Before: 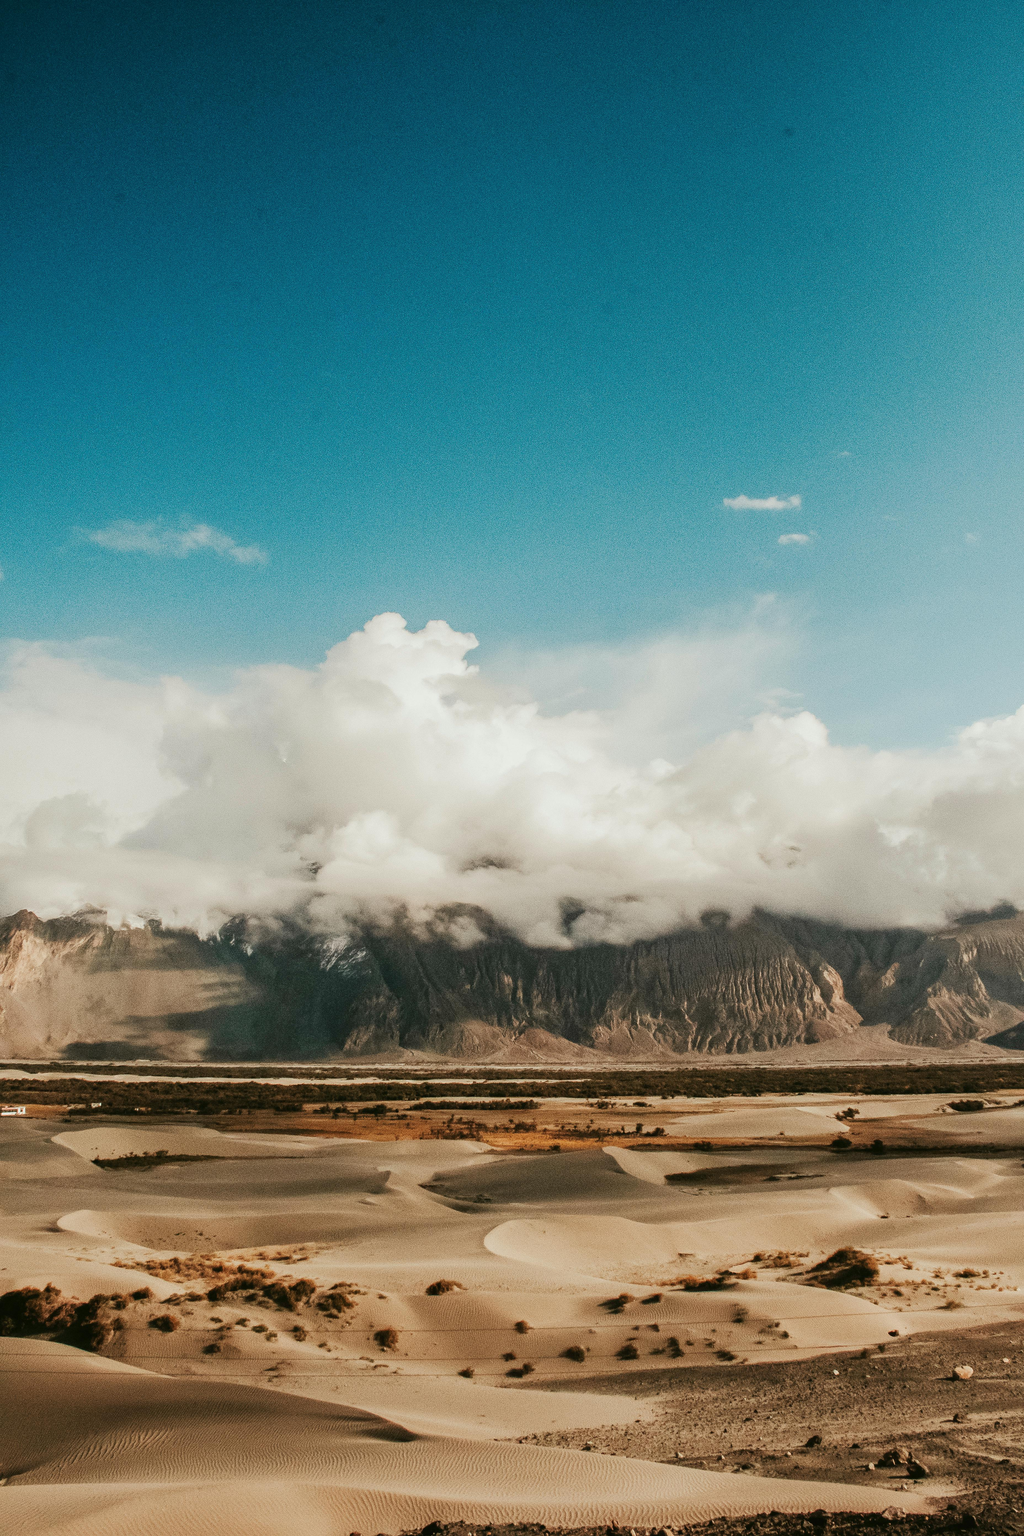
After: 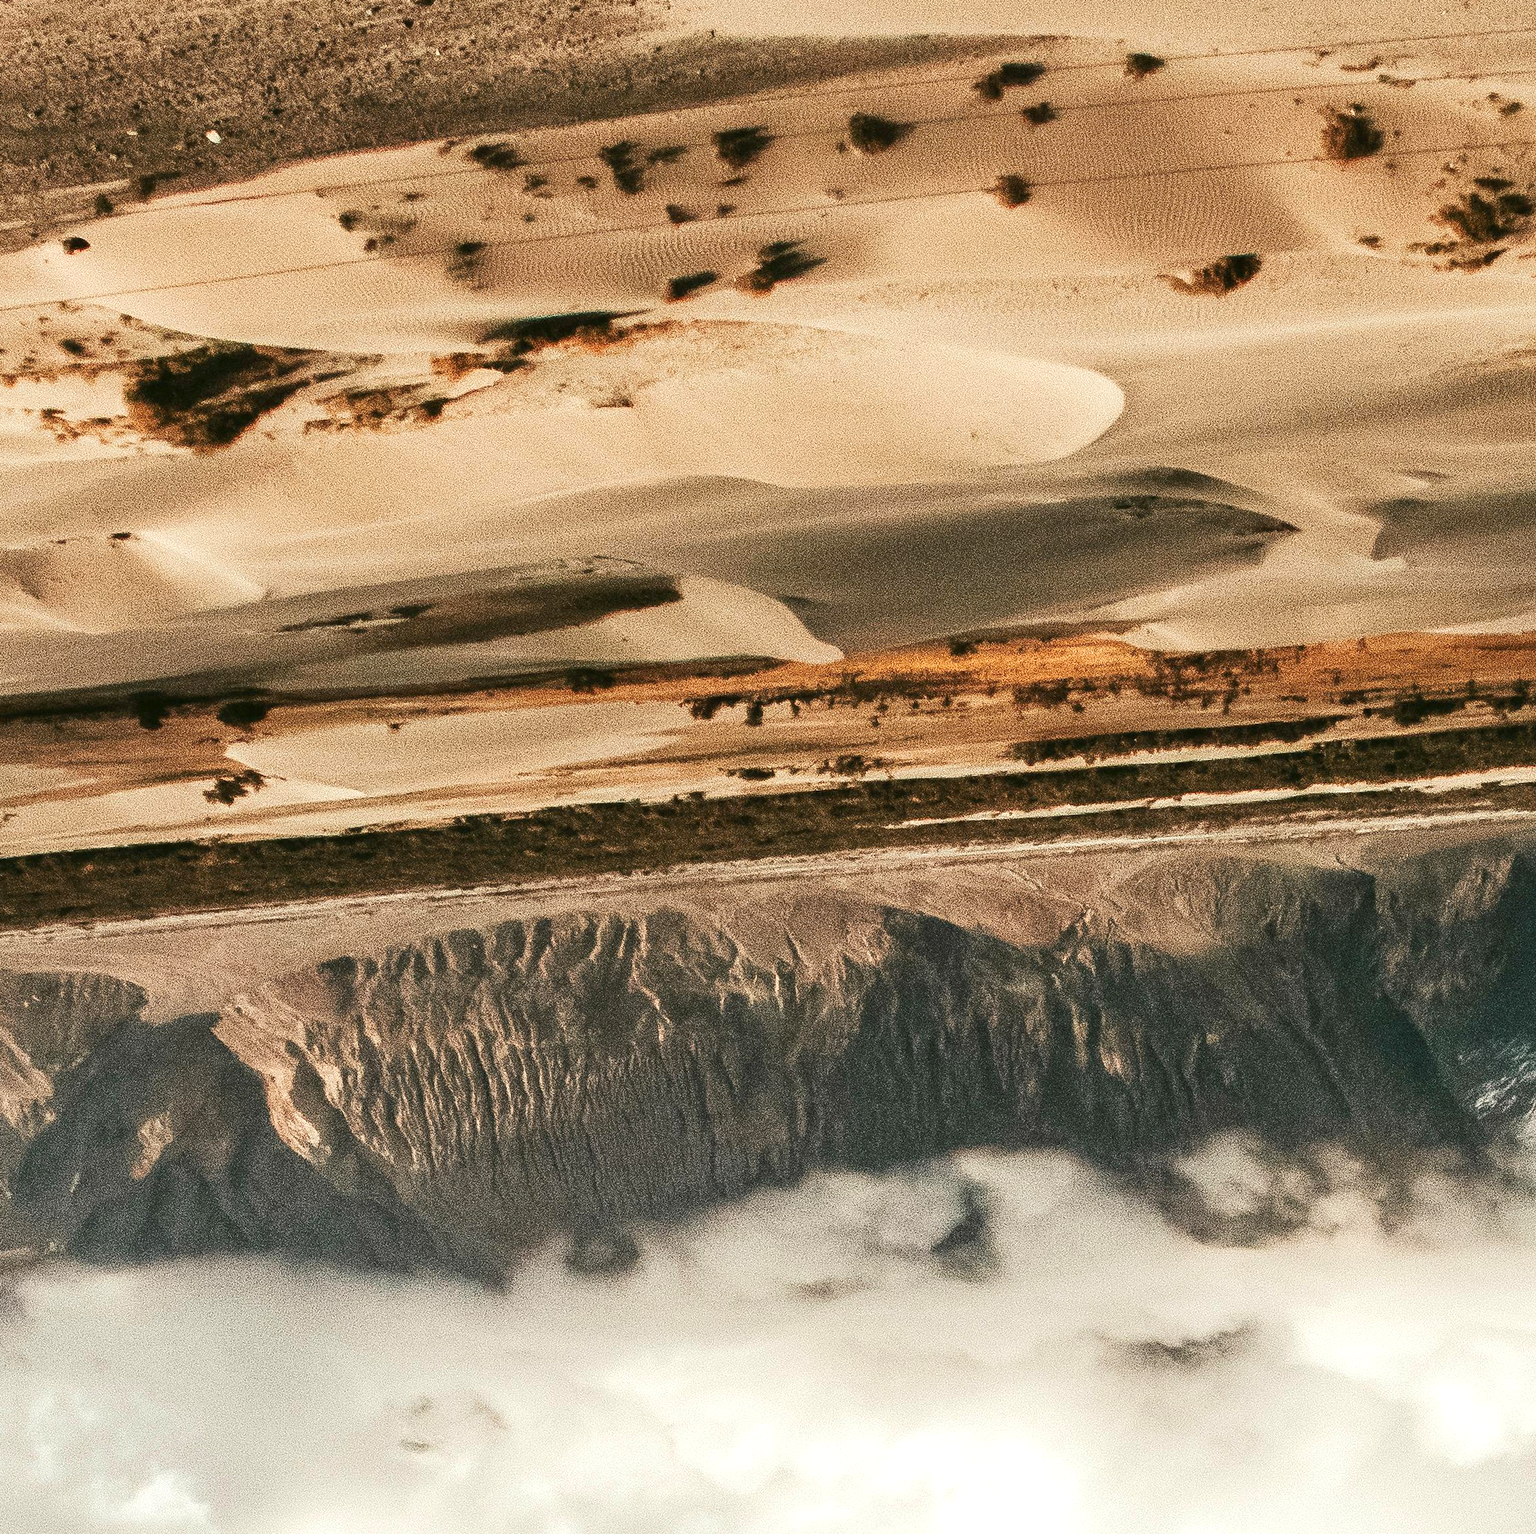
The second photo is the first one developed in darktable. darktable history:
orientation "rotate by 180 degrees": orientation rotate 180°
rotate and perspective: rotation -4.25°, automatic cropping off
exposure: exposure 0.507 EV
crop: left 10.121%, top 10.631%, right 36.218%, bottom 51.526%
